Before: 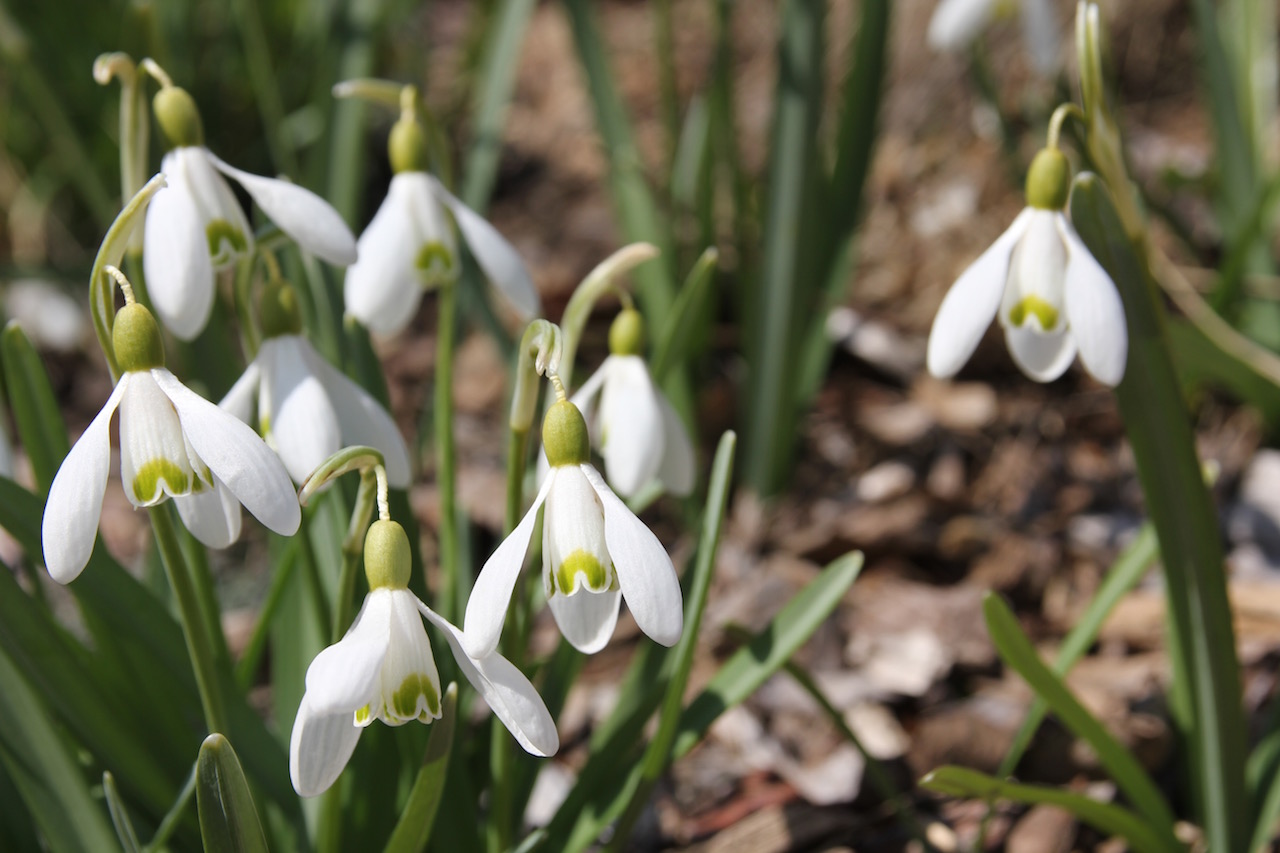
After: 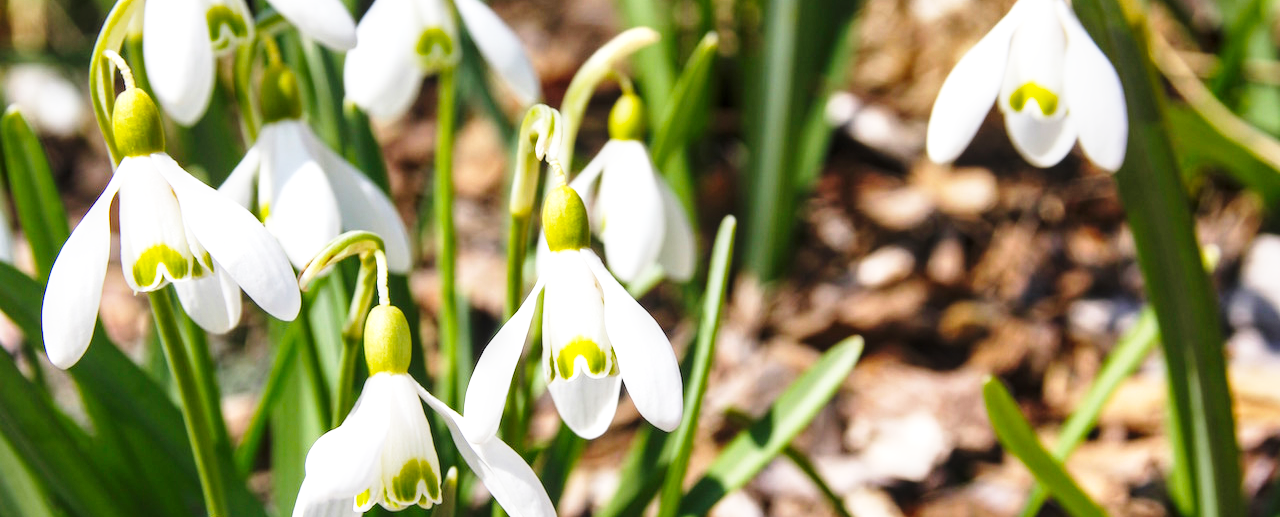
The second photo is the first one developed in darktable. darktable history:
base curve: curves: ch0 [(0, 0) (0.026, 0.03) (0.109, 0.232) (0.351, 0.748) (0.669, 0.968) (1, 1)], preserve colors none
crop and rotate: top 25.357%, bottom 13.942%
color balance rgb: perceptual saturation grading › global saturation 20%, global vibrance 20%
local contrast: on, module defaults
